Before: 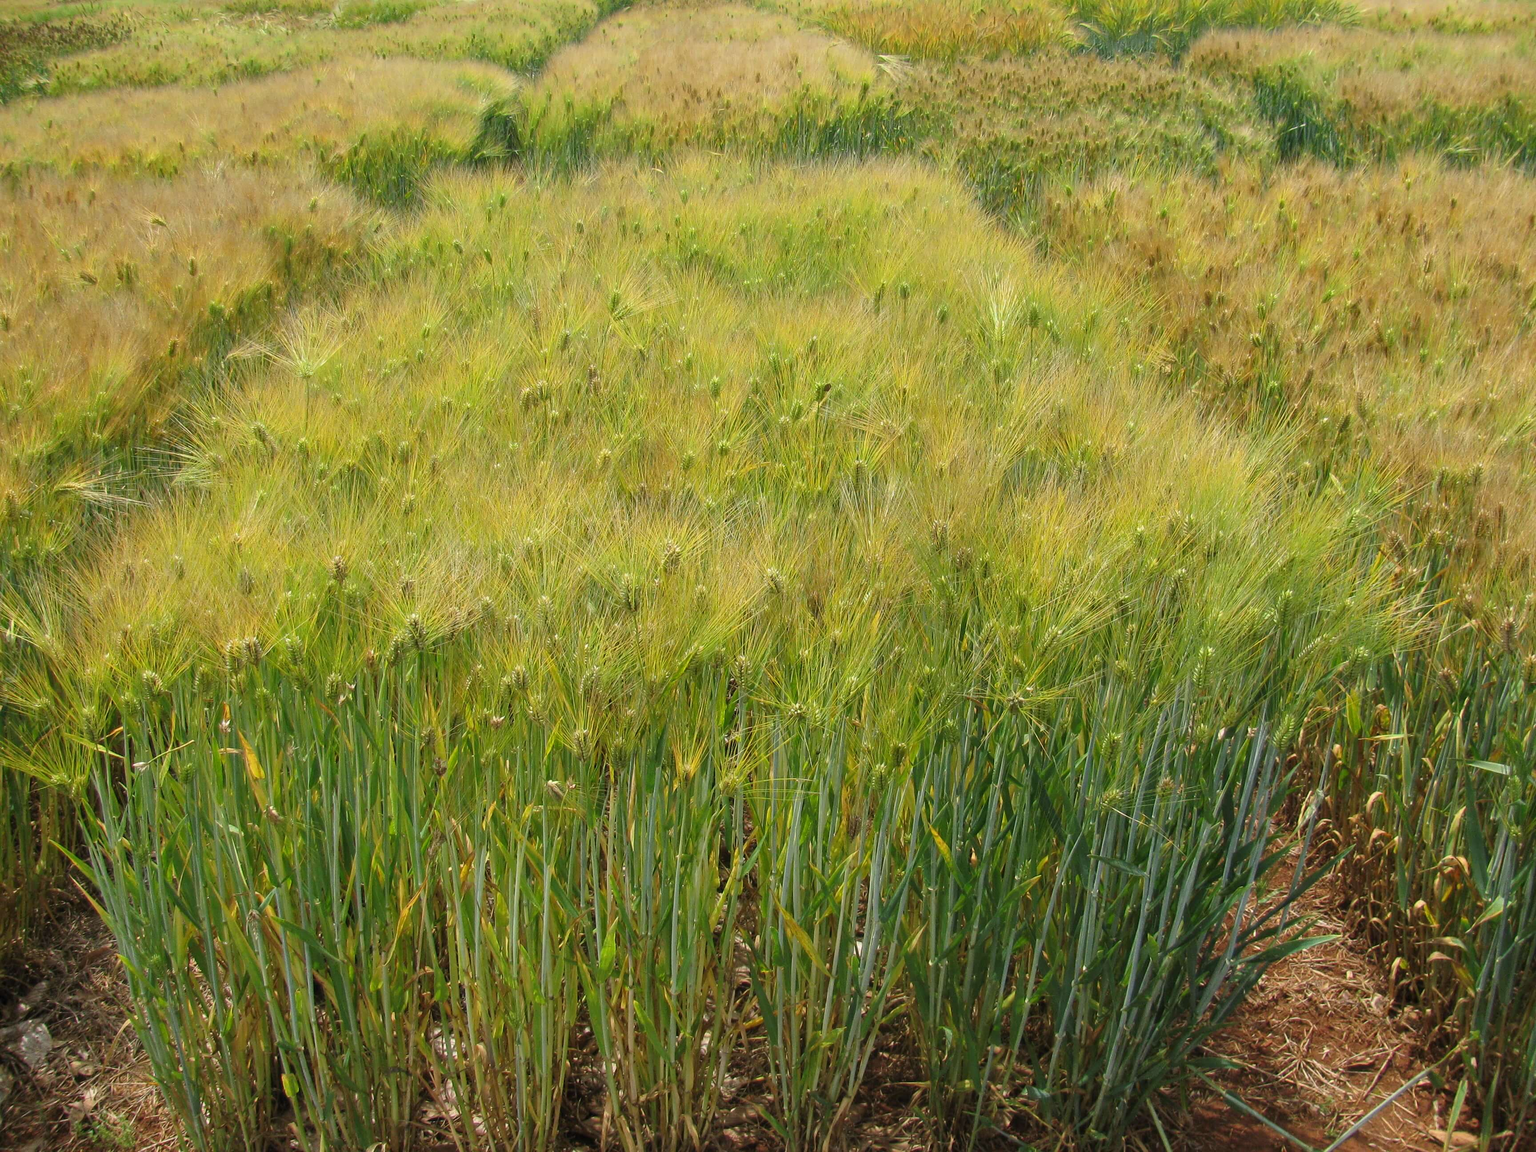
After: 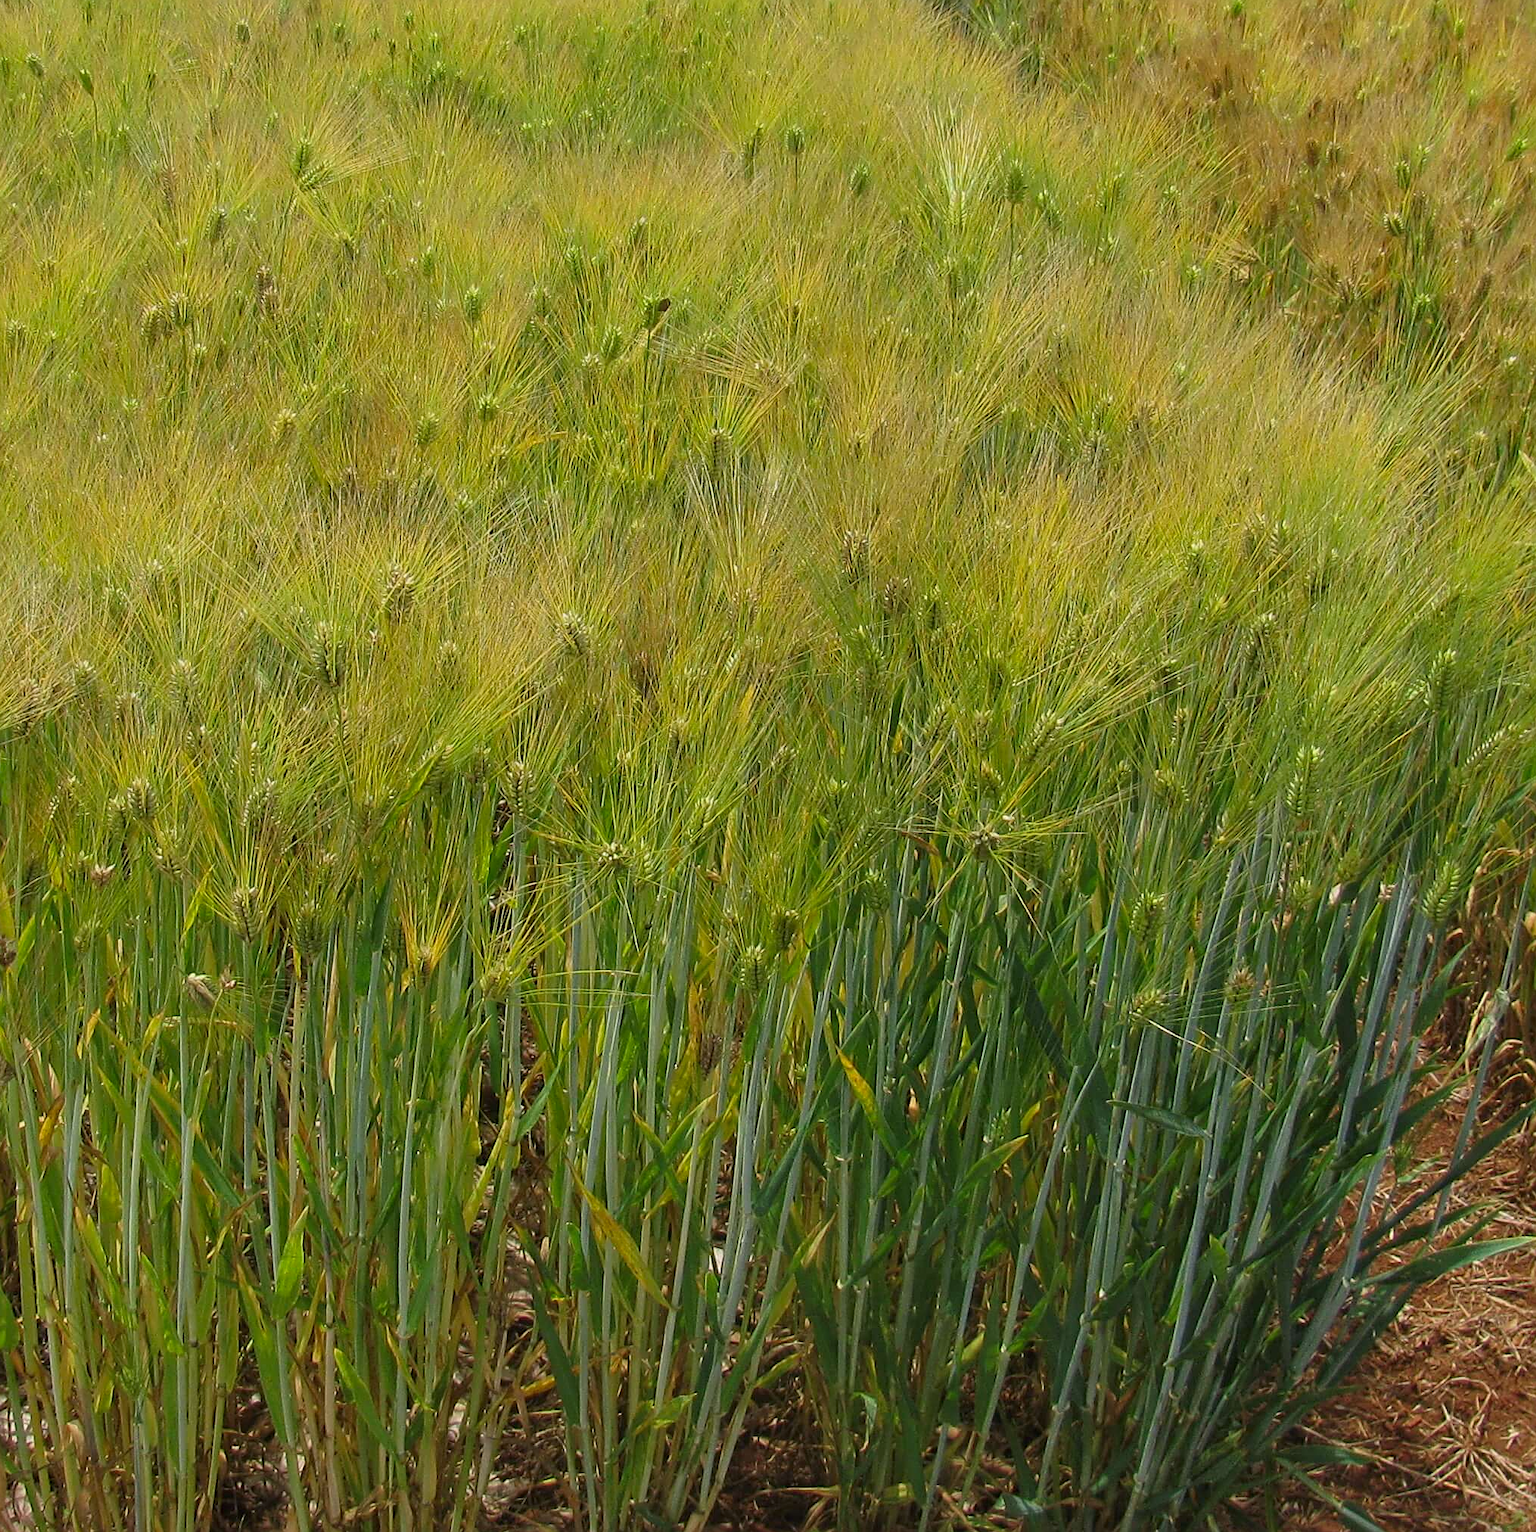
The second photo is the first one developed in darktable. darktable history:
crop and rotate: left 28.491%, top 18.109%, right 12.742%, bottom 3.749%
sharpen: on, module defaults
shadows and highlights: radius 122.18, shadows 21.81, white point adjustment -9.71, highlights -15.33, soften with gaussian
